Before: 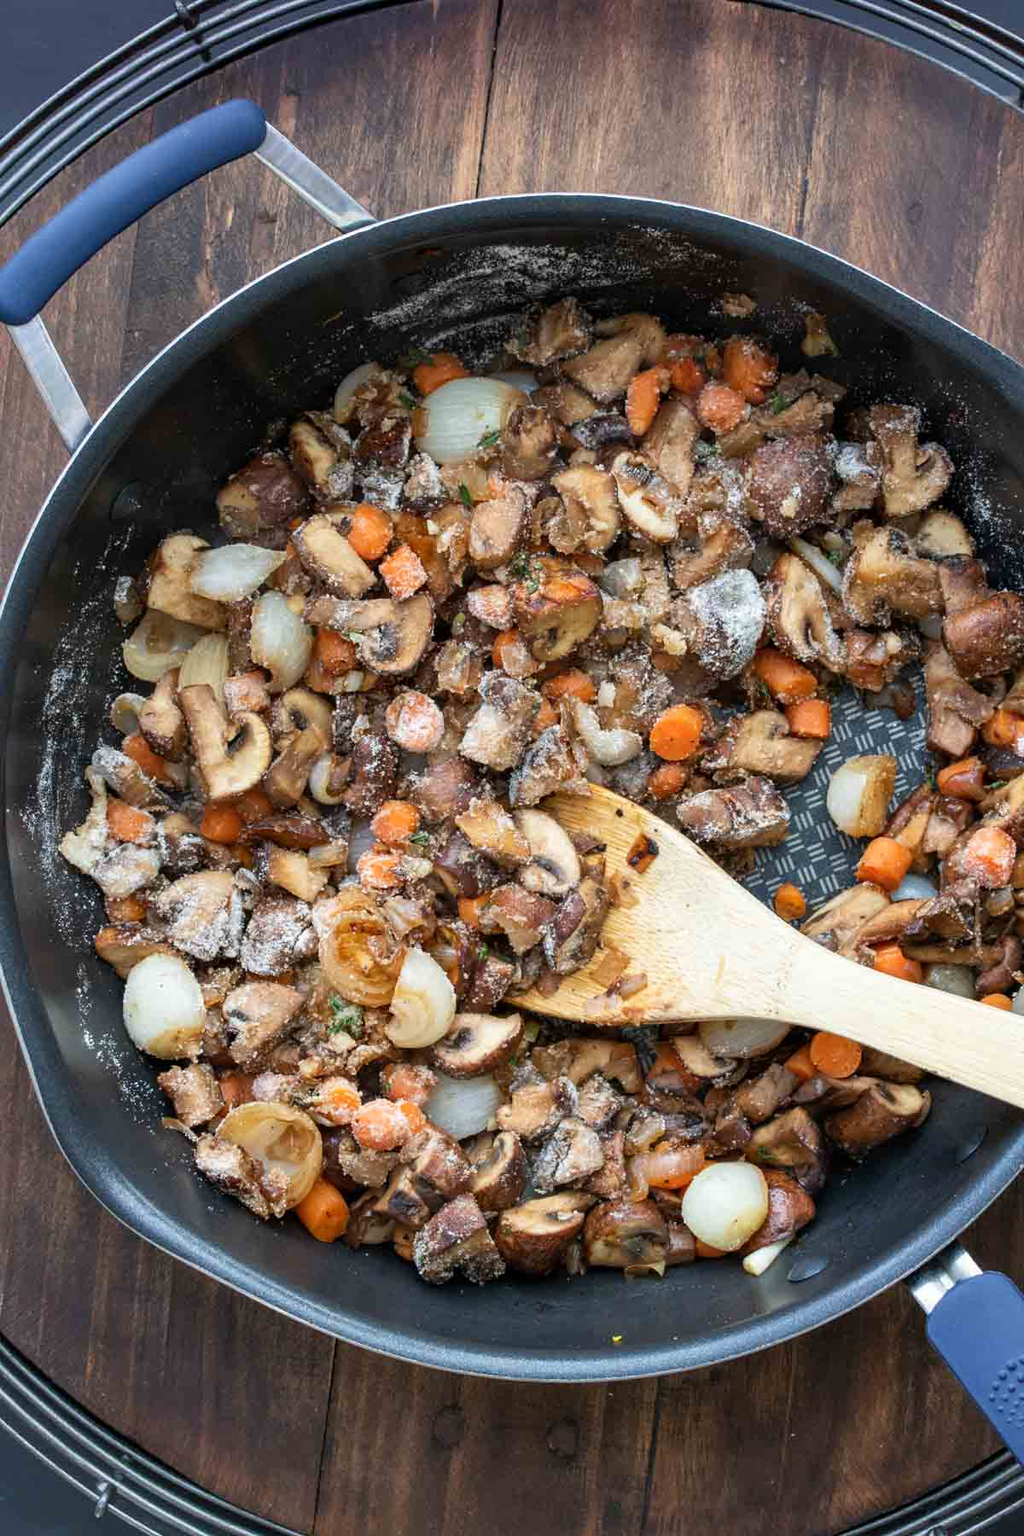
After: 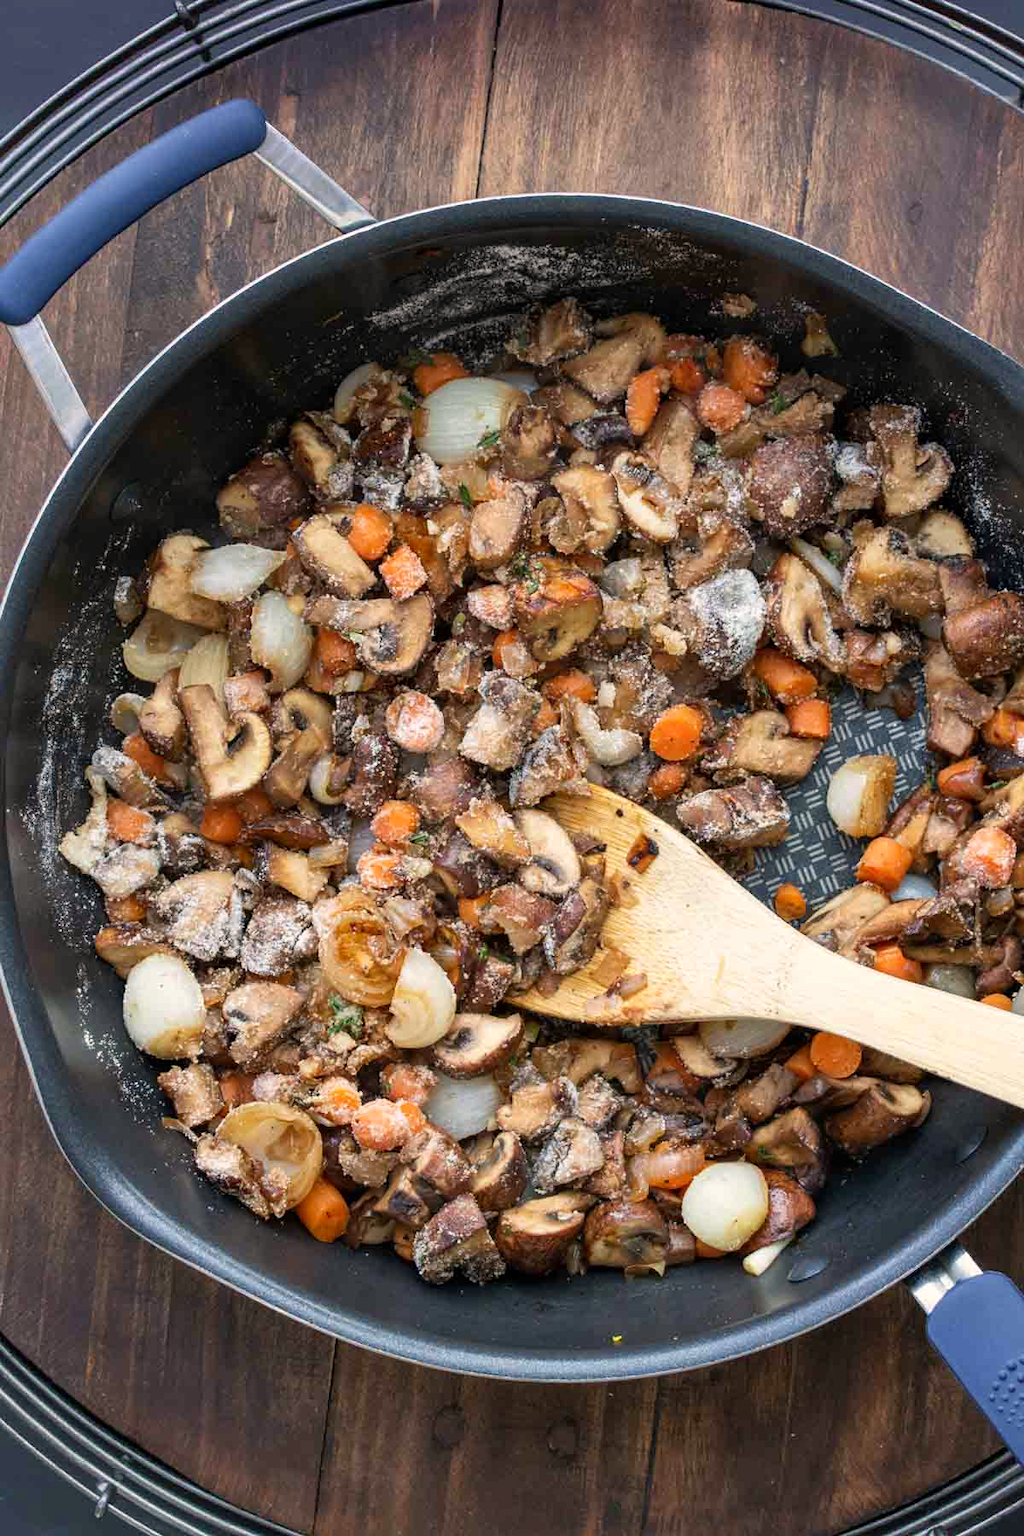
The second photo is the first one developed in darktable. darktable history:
color correction: highlights a* 3.68, highlights b* 5.13
